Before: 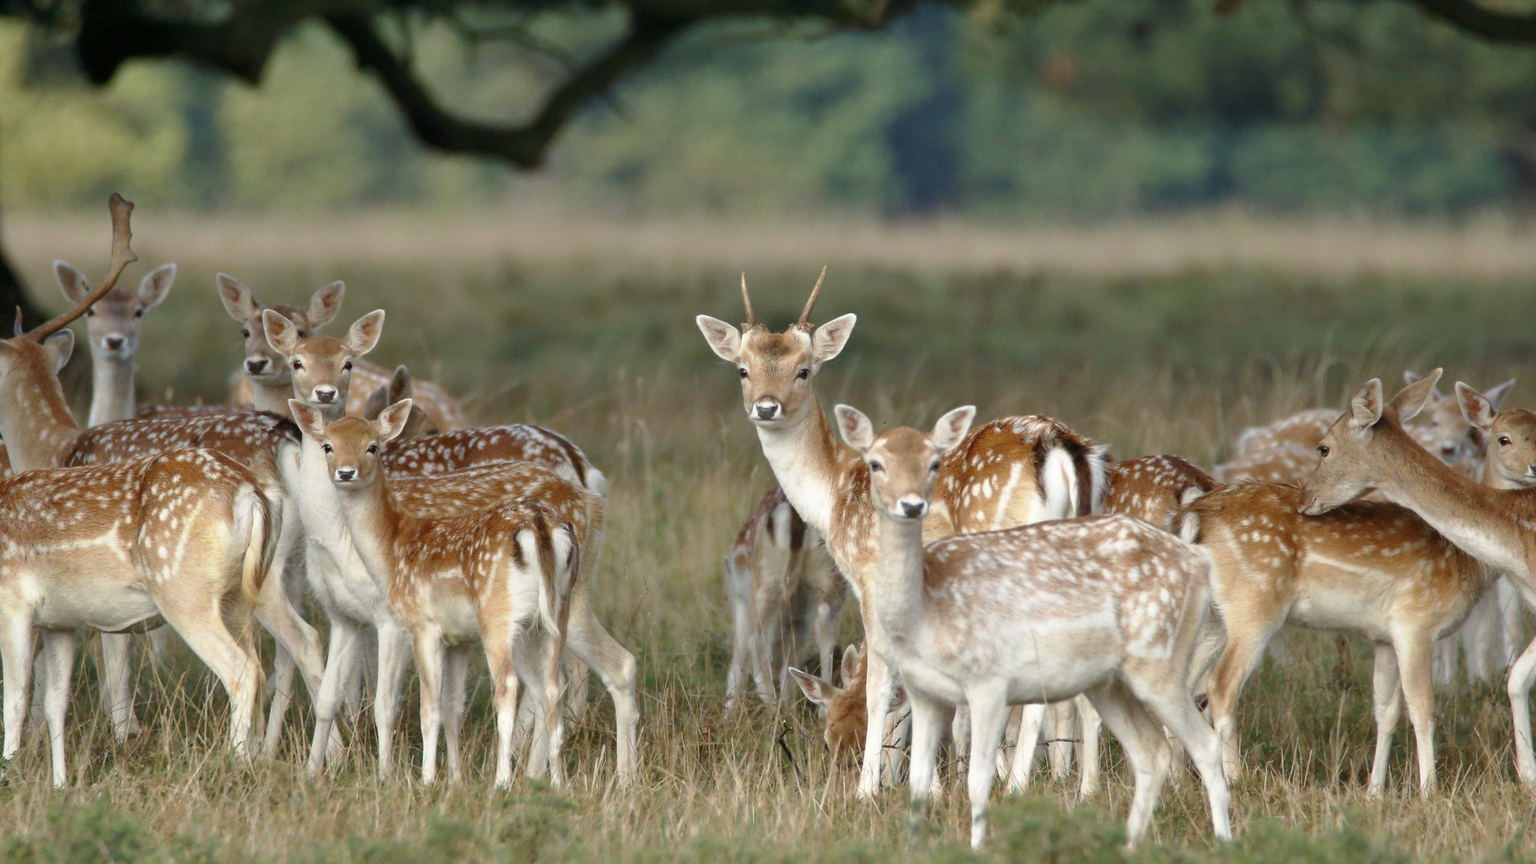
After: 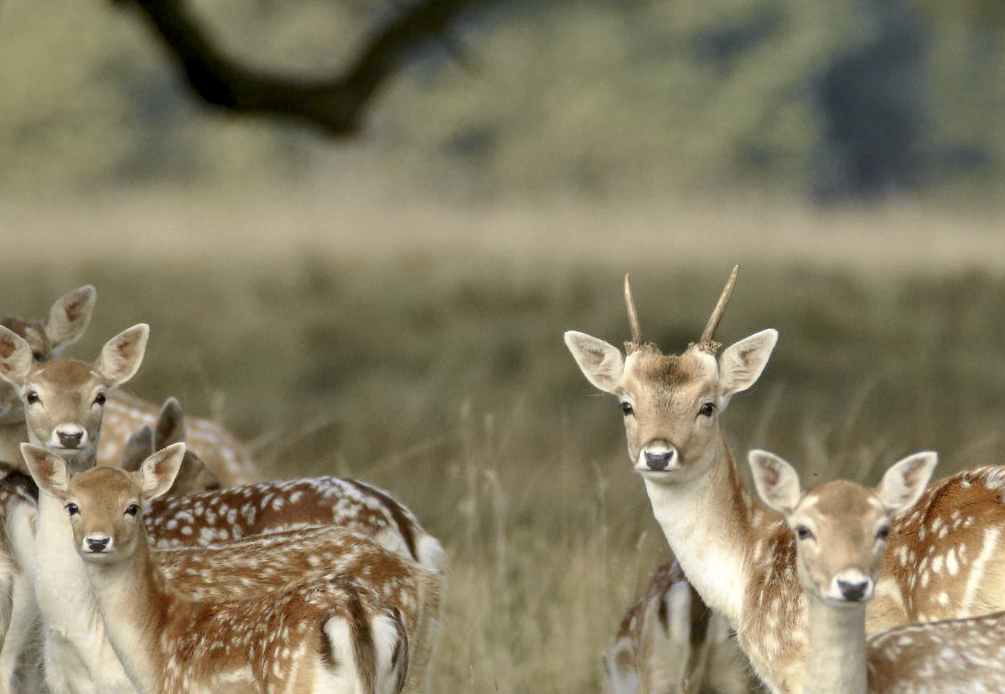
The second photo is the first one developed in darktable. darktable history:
crop: left 17.799%, top 7.787%, right 33.101%, bottom 31.943%
shadows and highlights: on, module defaults
exposure: exposure -0.059 EV, compensate exposure bias true, compensate highlight preservation false
local contrast: shadows 94%, midtone range 0.496
tone curve: curves: ch0 [(0, 0) (0.765, 0.816) (1, 1)]; ch1 [(0, 0) (0.425, 0.464) (0.5, 0.5) (0.531, 0.522) (0.588, 0.575) (0.994, 0.939)]; ch2 [(0, 0) (0.398, 0.435) (0.455, 0.481) (0.501, 0.504) (0.529, 0.544) (0.584, 0.585) (1, 0.911)], color space Lab, independent channels, preserve colors none
